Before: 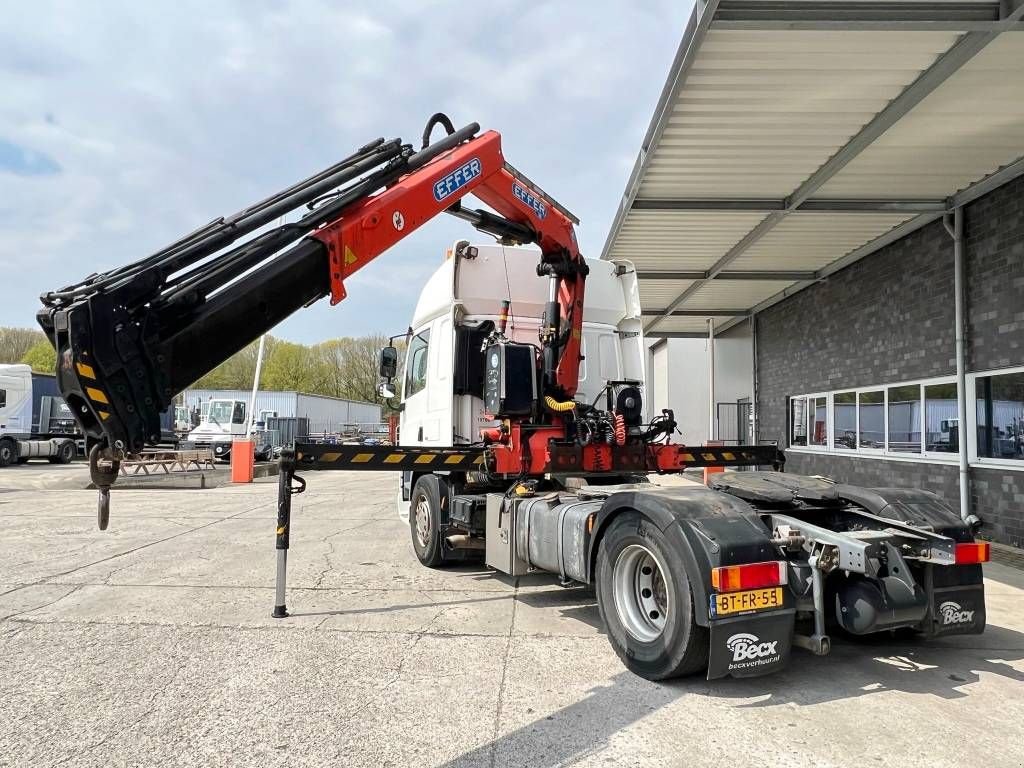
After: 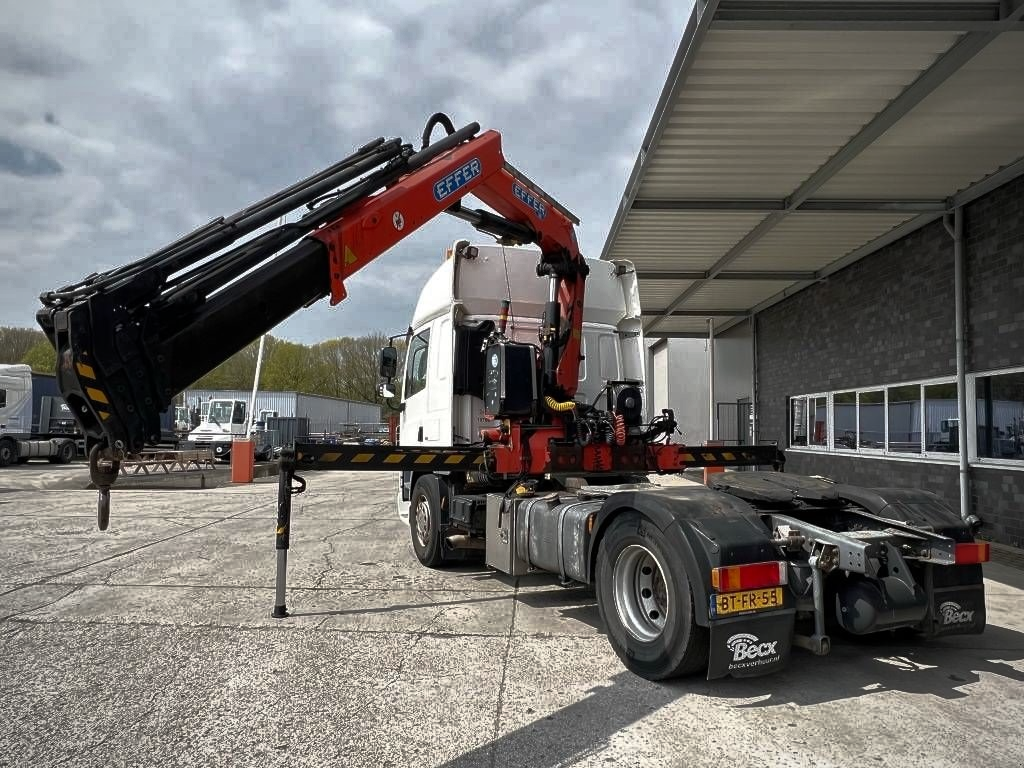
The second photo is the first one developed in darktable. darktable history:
vignetting: fall-off radius 60.65%
base curve: curves: ch0 [(0, 0) (0.564, 0.291) (0.802, 0.731) (1, 1)]
